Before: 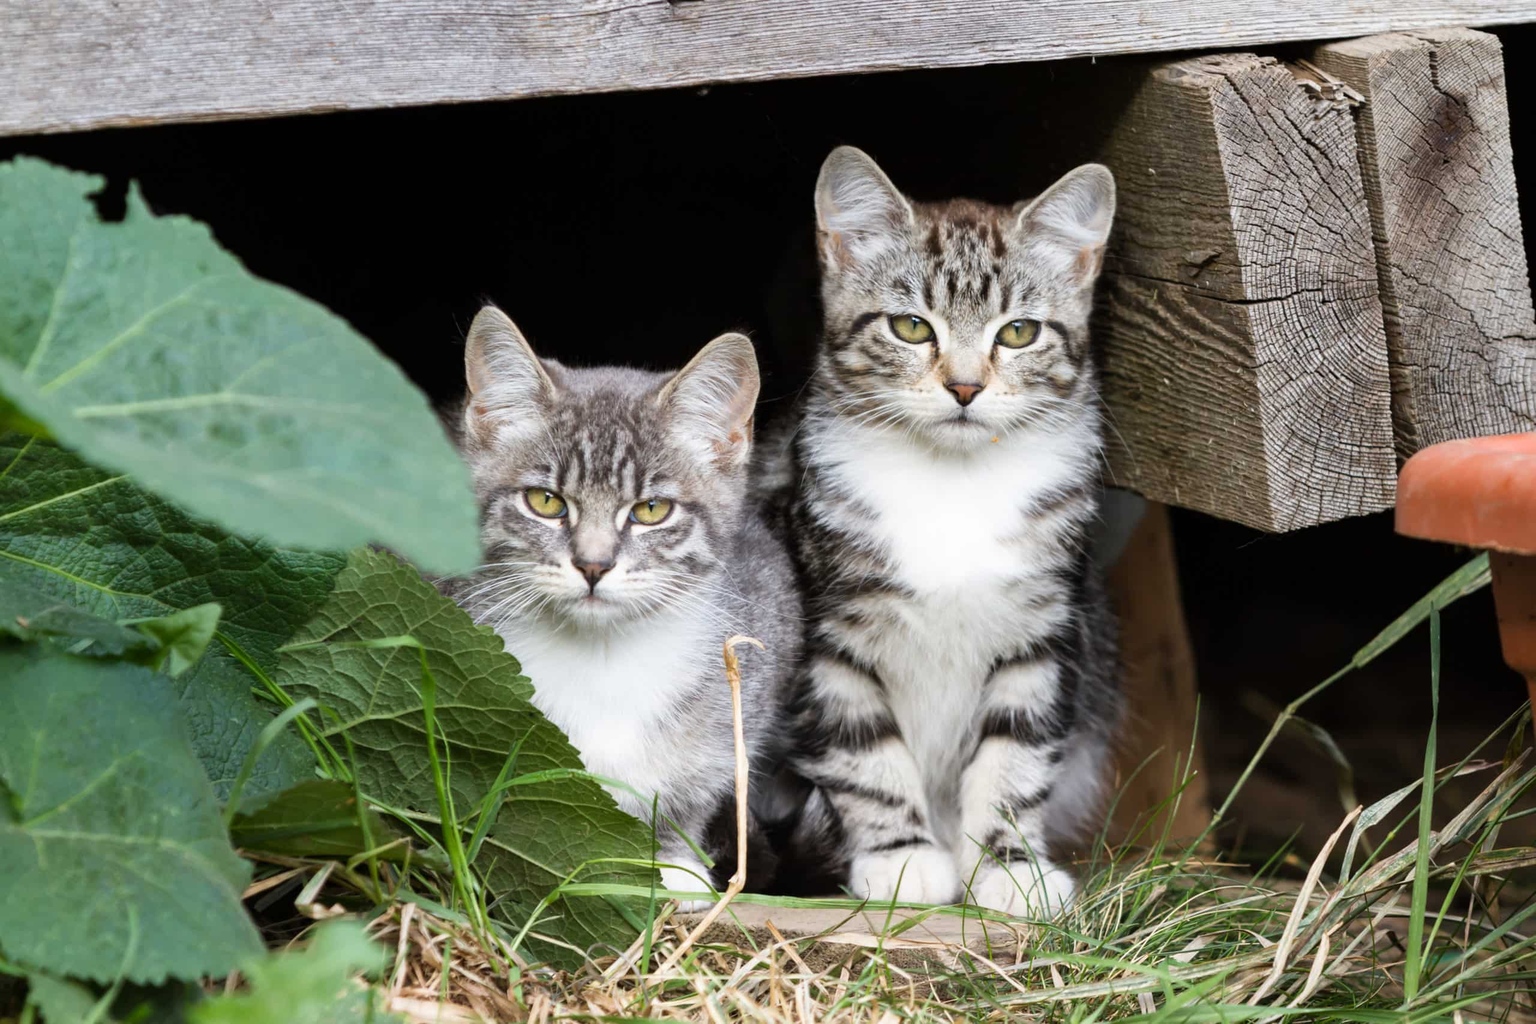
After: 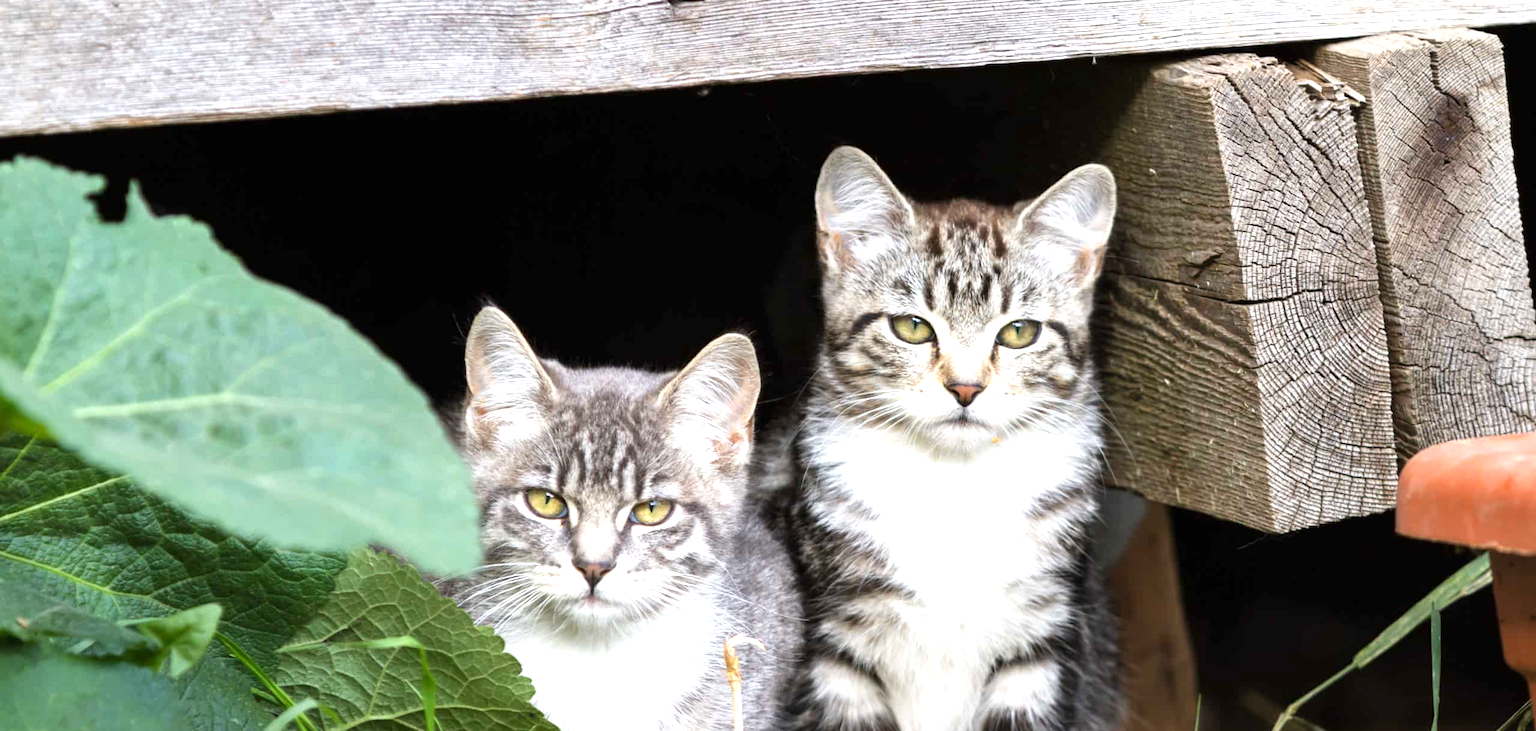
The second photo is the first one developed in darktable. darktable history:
crop: bottom 28.576%
exposure: exposure 0.77 EV, compensate highlight preservation false
